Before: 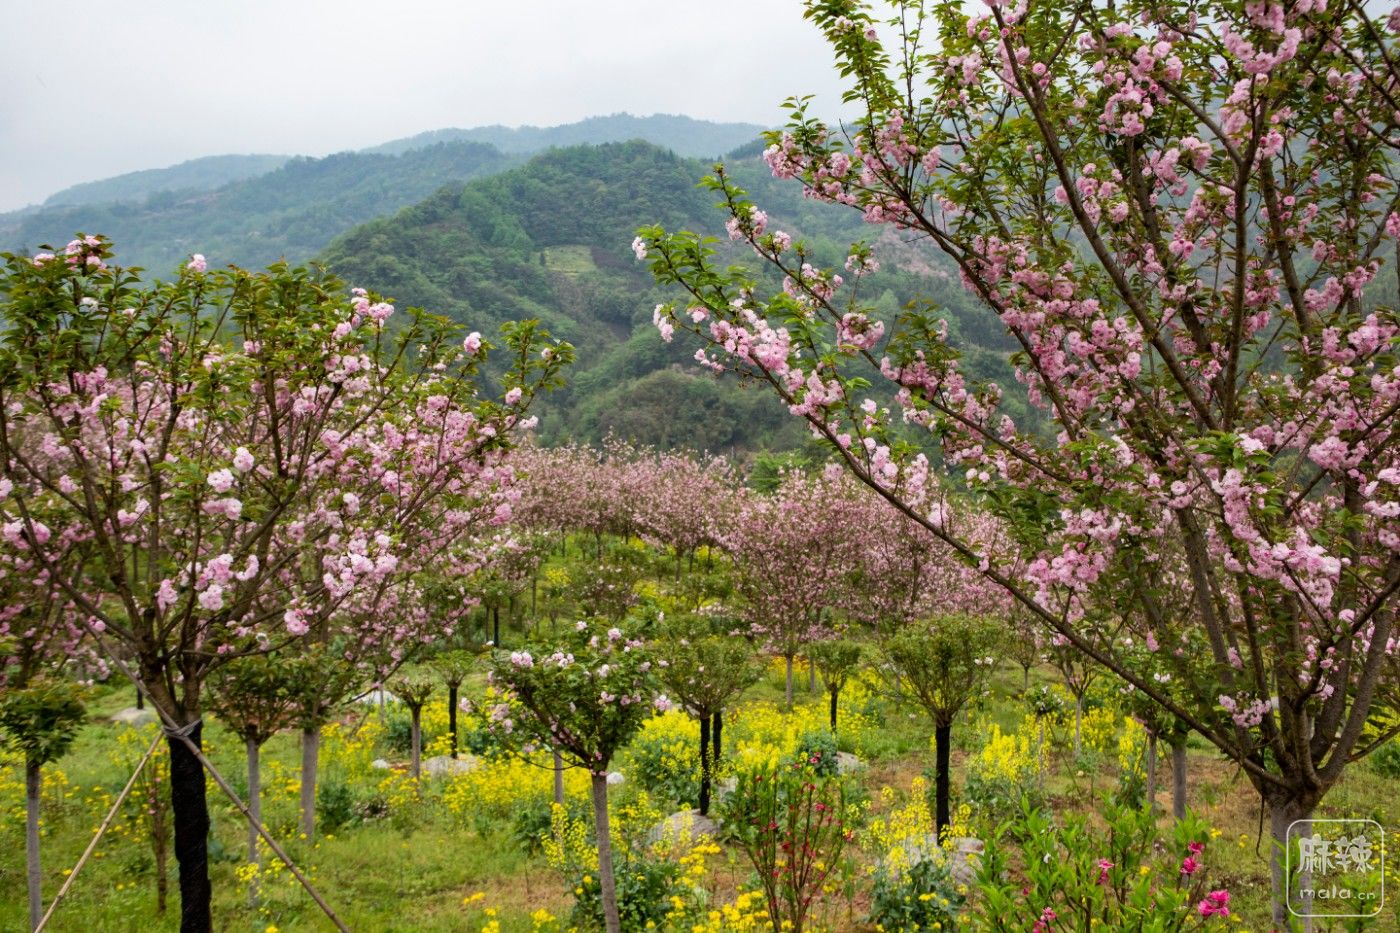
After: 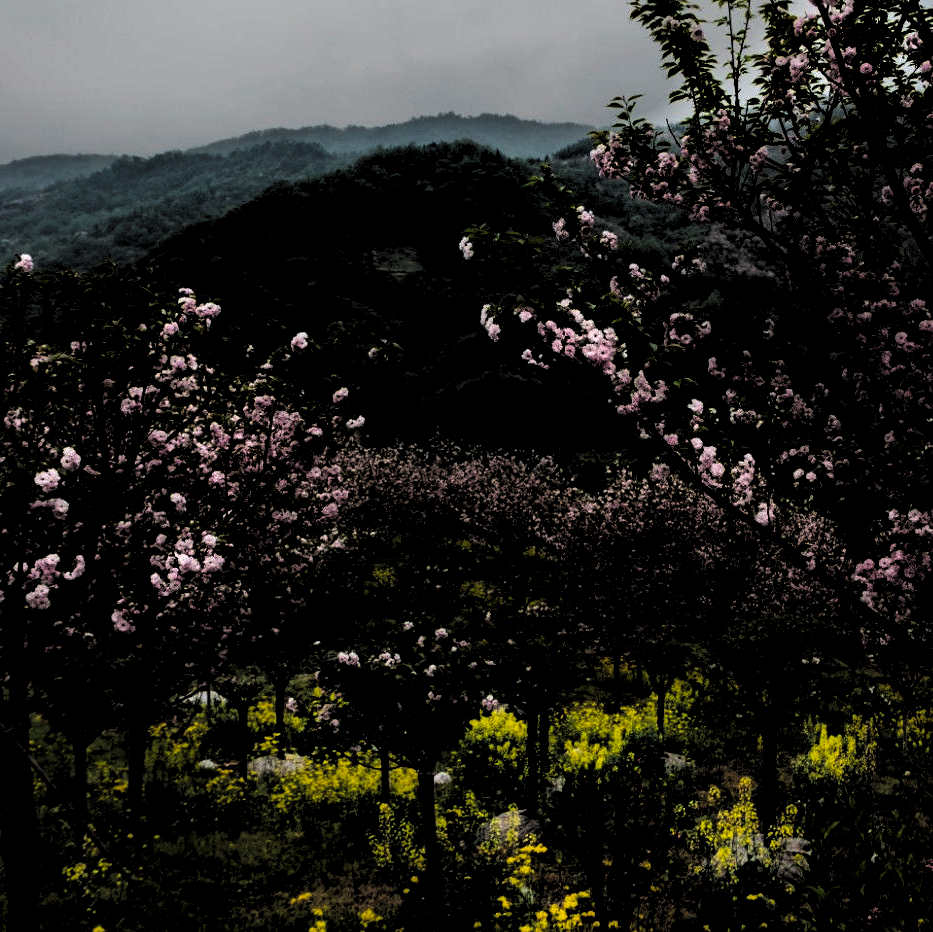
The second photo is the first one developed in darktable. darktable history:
levels: levels [0.514, 0.759, 1]
exposure: black level correction 0.001, compensate highlight preservation false
crop and rotate: left 12.383%, right 20.96%
tone equalizer: -7 EV -0.603 EV, -6 EV 0.98 EV, -5 EV -0.458 EV, -4 EV 0.405 EV, -3 EV 0.441 EV, -2 EV 0.146 EV, -1 EV -0.149 EV, +0 EV -0.376 EV
